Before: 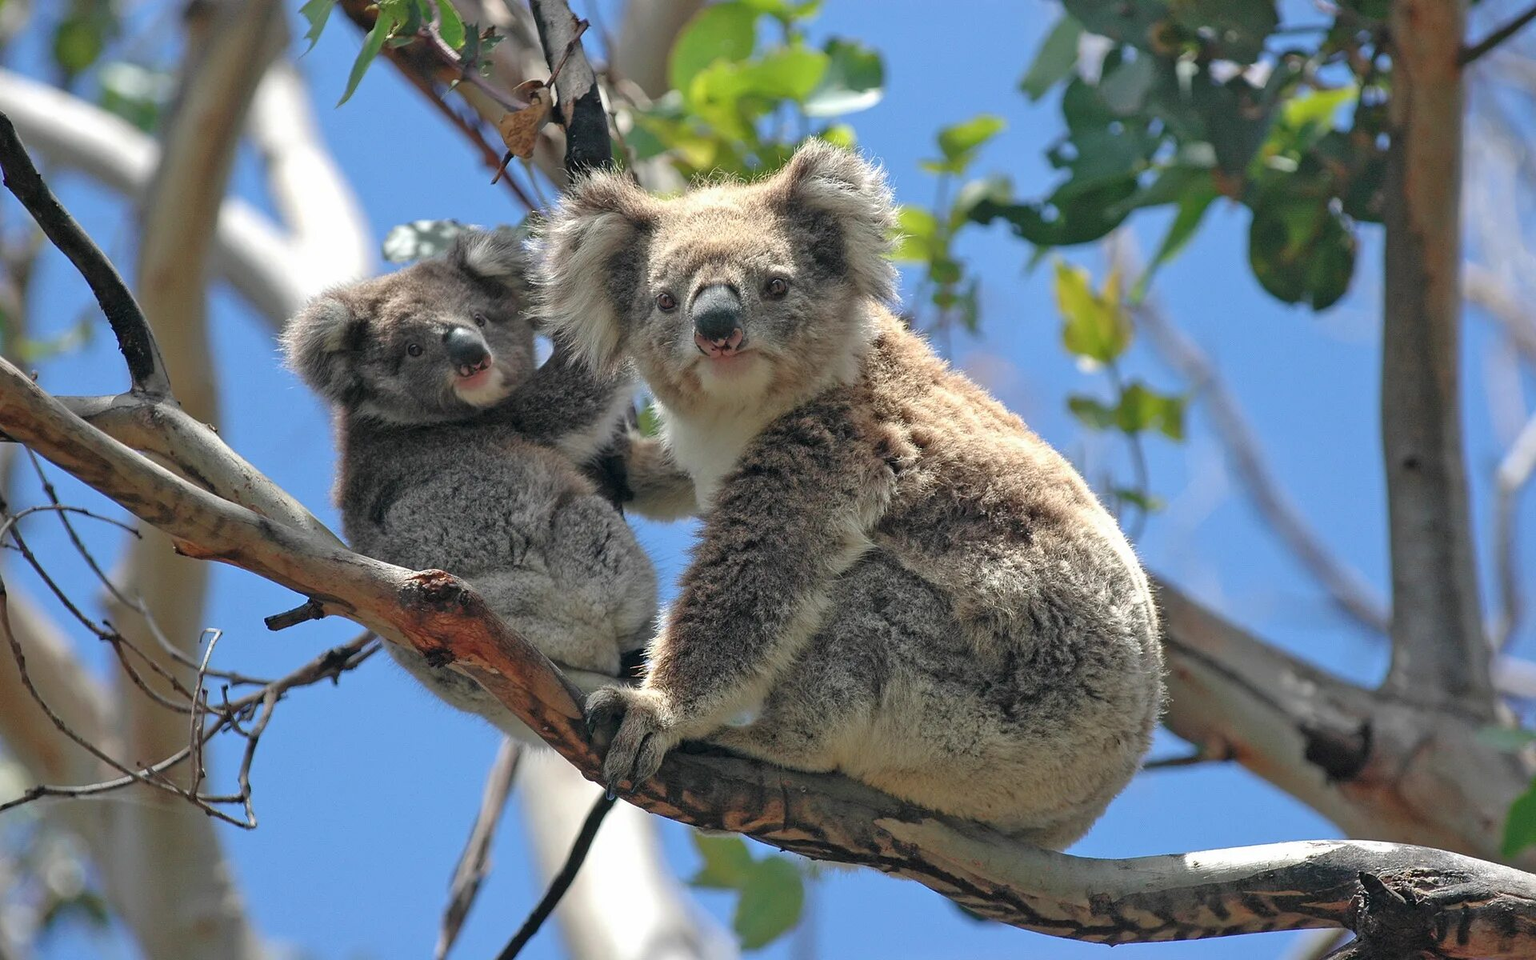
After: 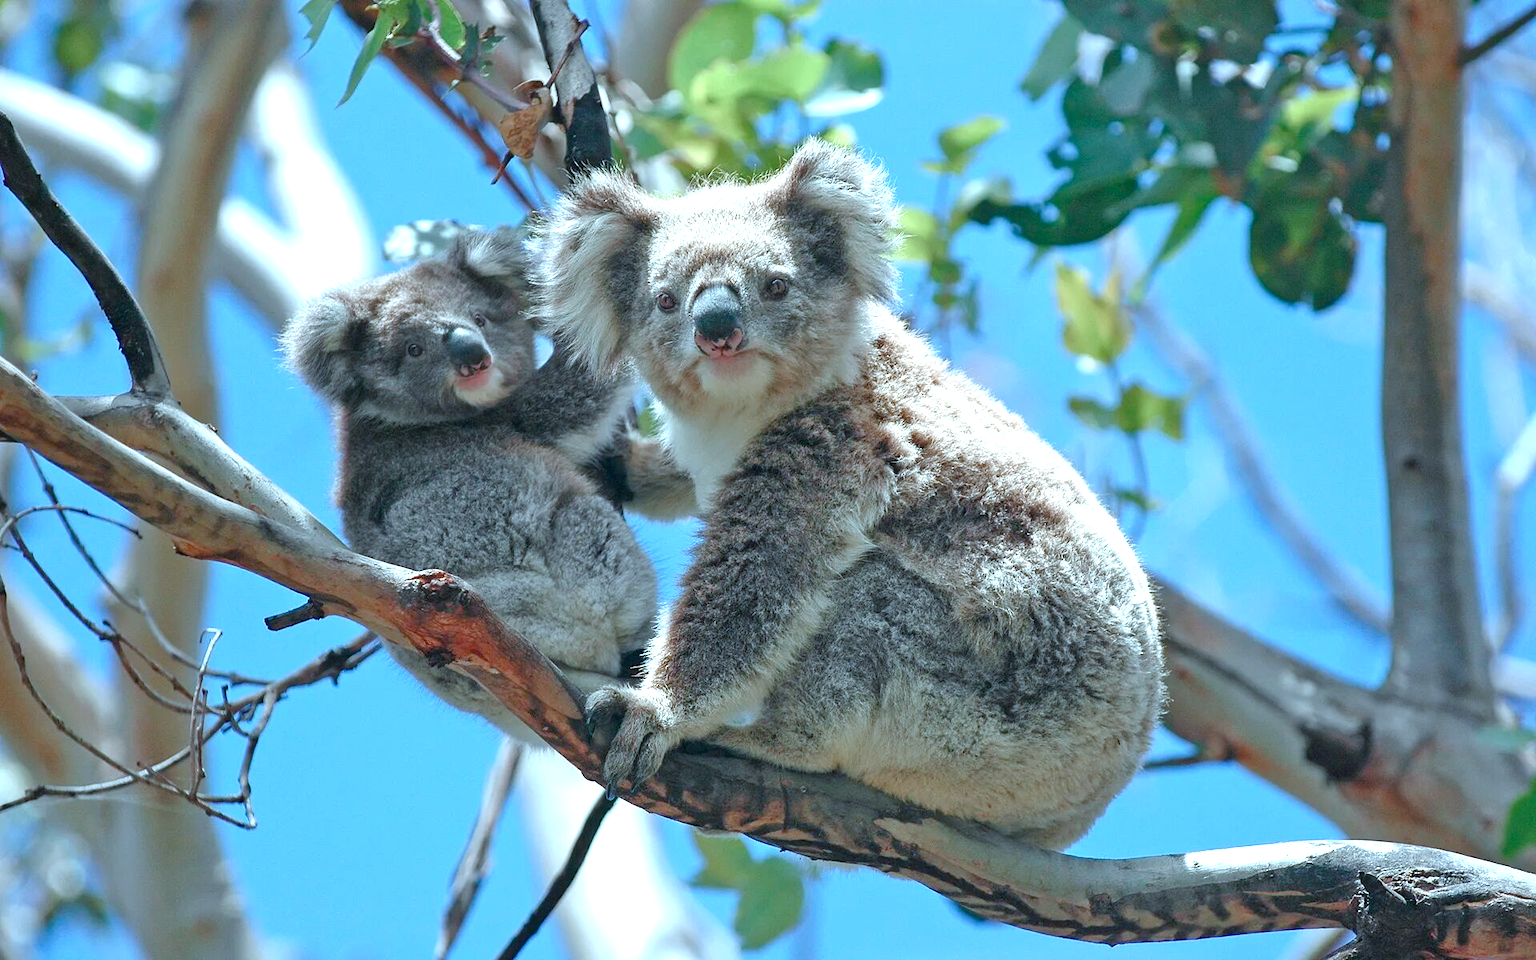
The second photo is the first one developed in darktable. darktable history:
color correction: highlights a* -10.55, highlights b* -19.17
exposure: black level correction 0, exposure 0.692 EV, compensate highlight preservation false
color balance rgb: shadows lift › chroma 1.014%, shadows lift › hue 241.63°, perceptual saturation grading › global saturation 20%, perceptual saturation grading › highlights -50.003%, perceptual saturation grading › shadows 30.973%, global vibrance 10.023%
